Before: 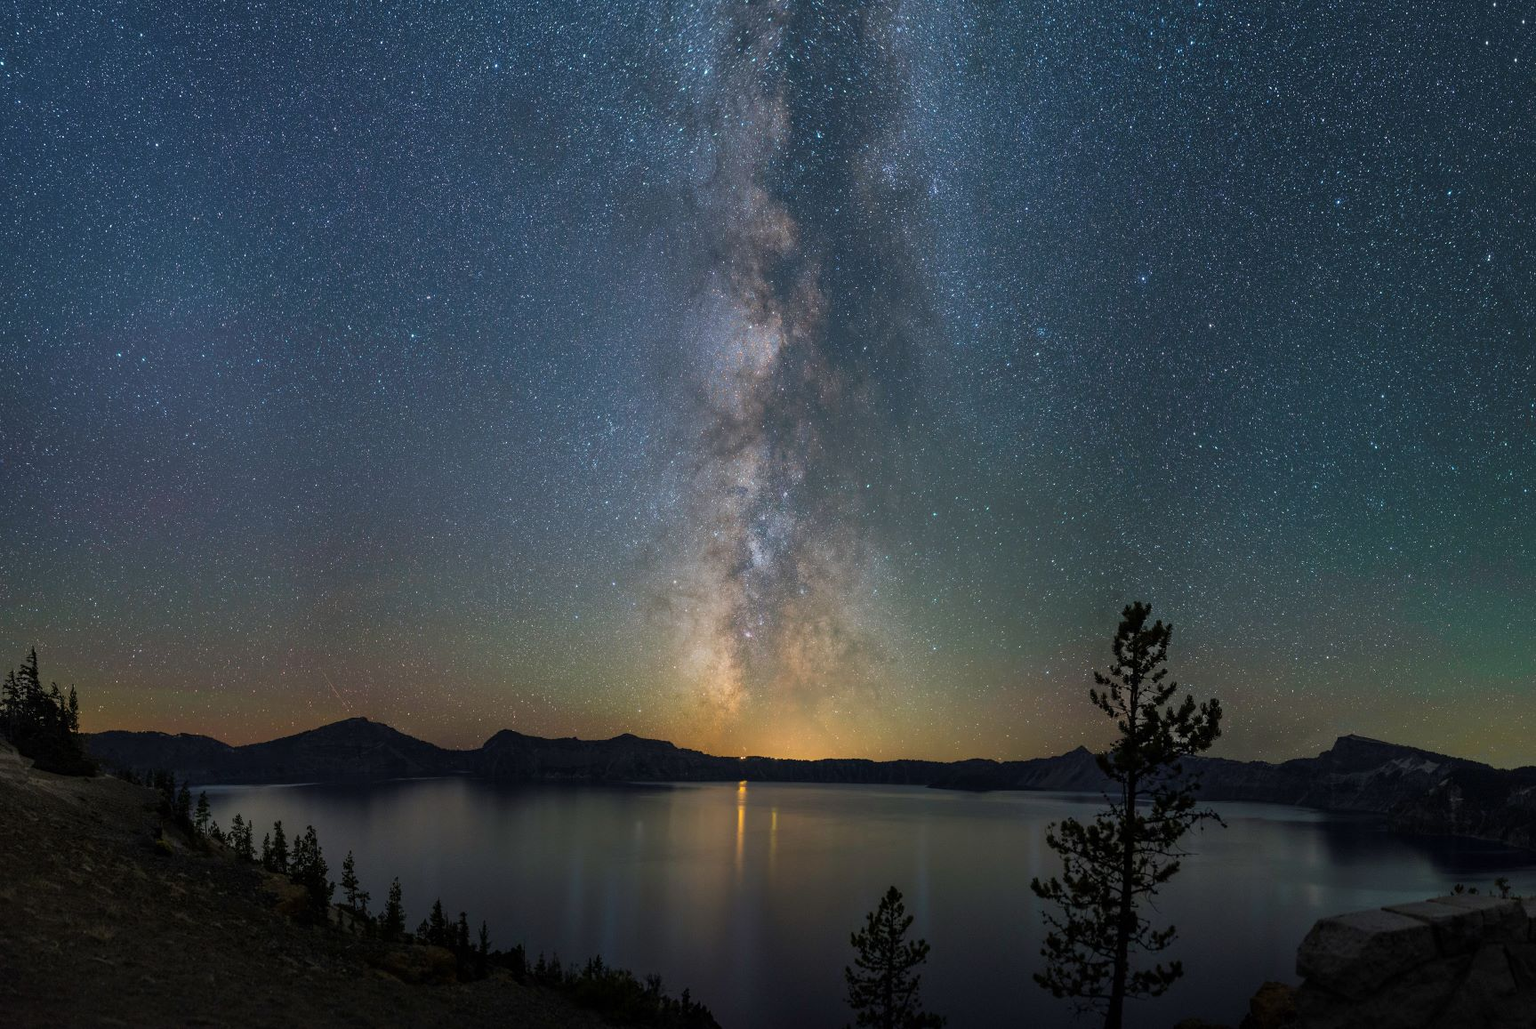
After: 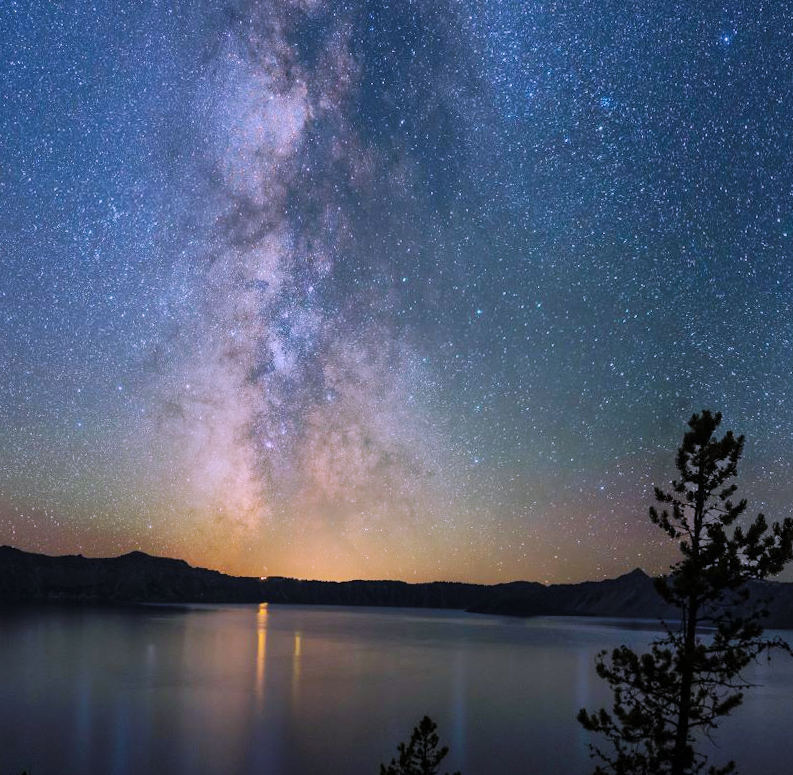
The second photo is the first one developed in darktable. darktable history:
base curve: curves: ch0 [(0, 0) (0.032, 0.025) (0.121, 0.166) (0.206, 0.329) (0.605, 0.79) (1, 1)], preserve colors none
rotate and perspective: rotation 0.074°, lens shift (vertical) 0.096, lens shift (horizontal) -0.041, crop left 0.043, crop right 0.952, crop top 0.024, crop bottom 0.979
crop: left 31.379%, top 24.658%, right 20.326%, bottom 6.628%
shadows and highlights: shadows 40, highlights -60
white balance: red 0.925, blue 1.046
color correction: highlights a* 15.46, highlights b* -20.56
